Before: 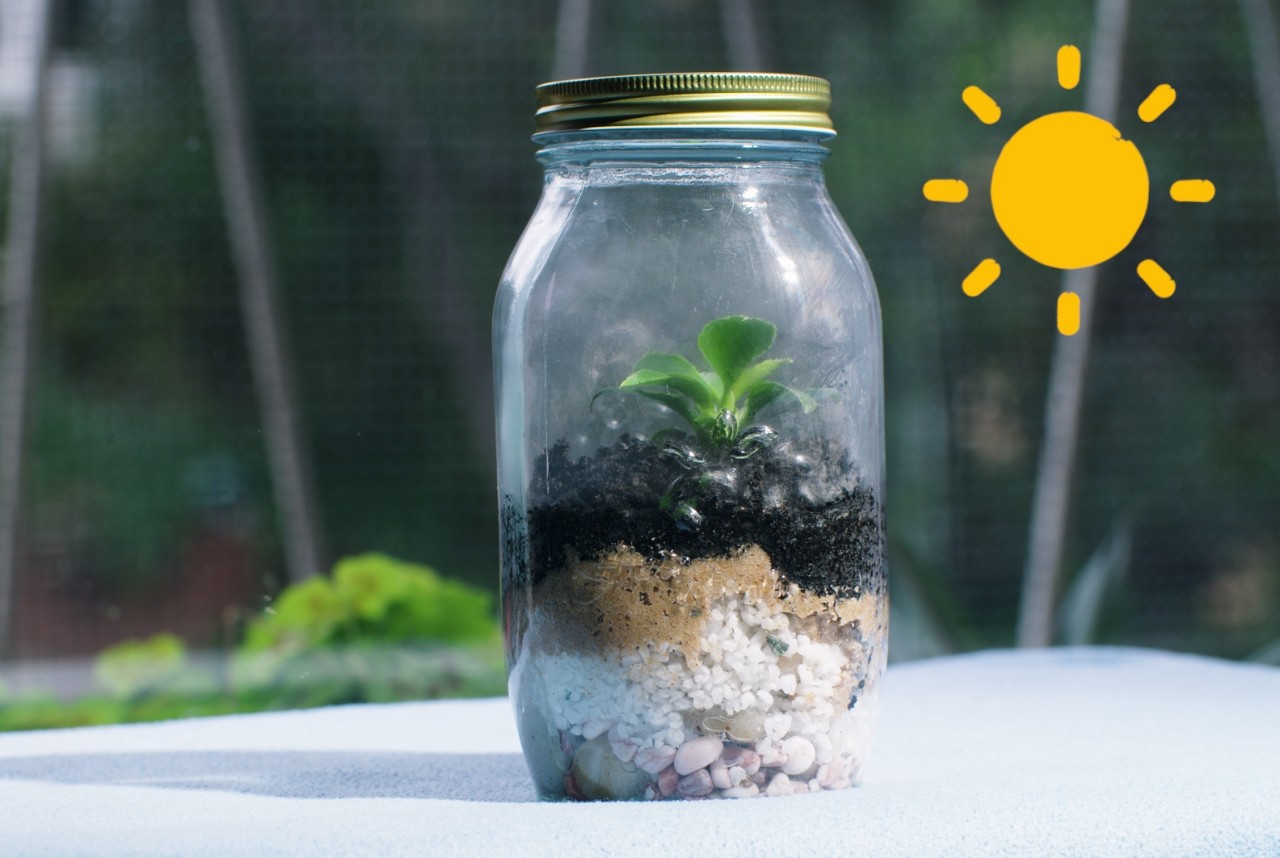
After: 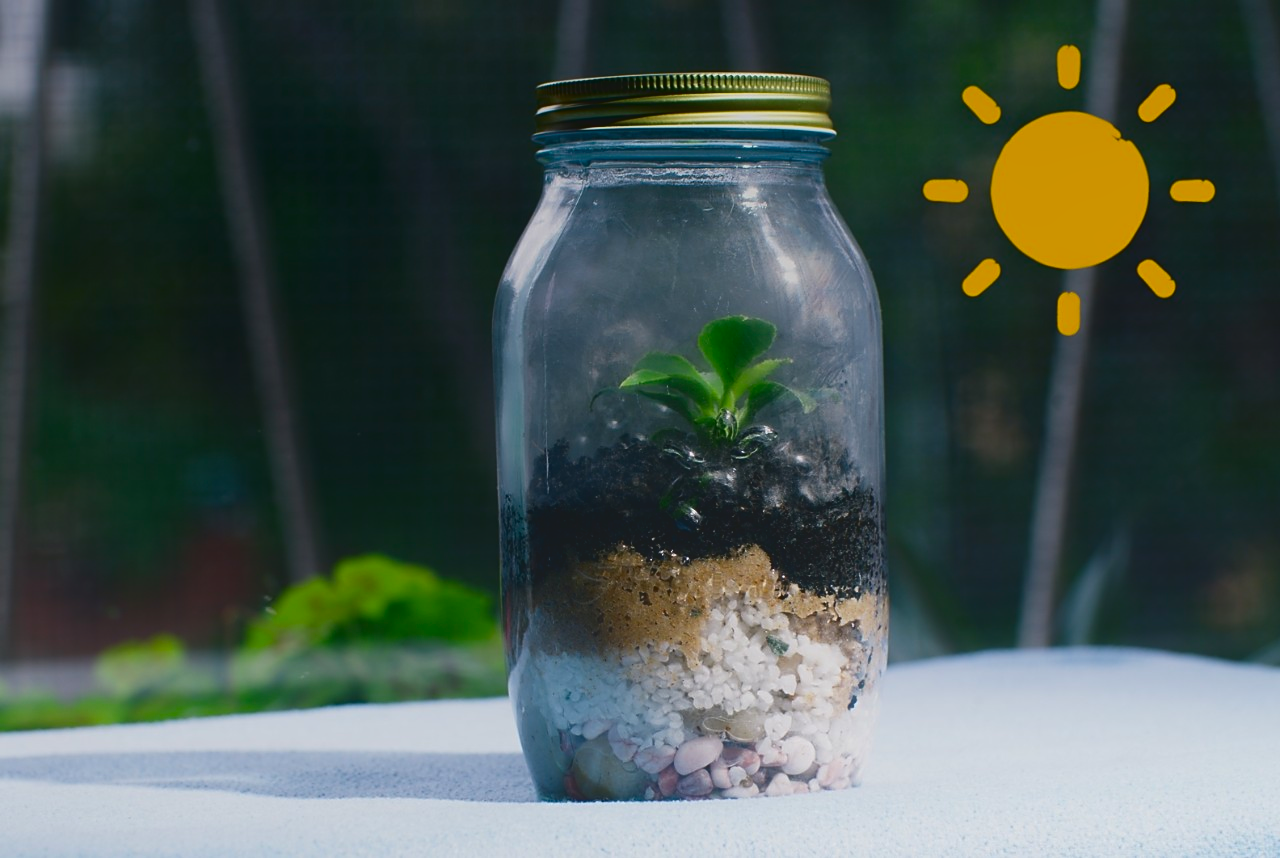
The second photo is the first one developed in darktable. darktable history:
contrast brightness saturation: contrast 0.101, brightness -0.264, saturation 0.15
sharpen: radius 1.89, amount 0.4, threshold 1.189
local contrast: detail 71%
